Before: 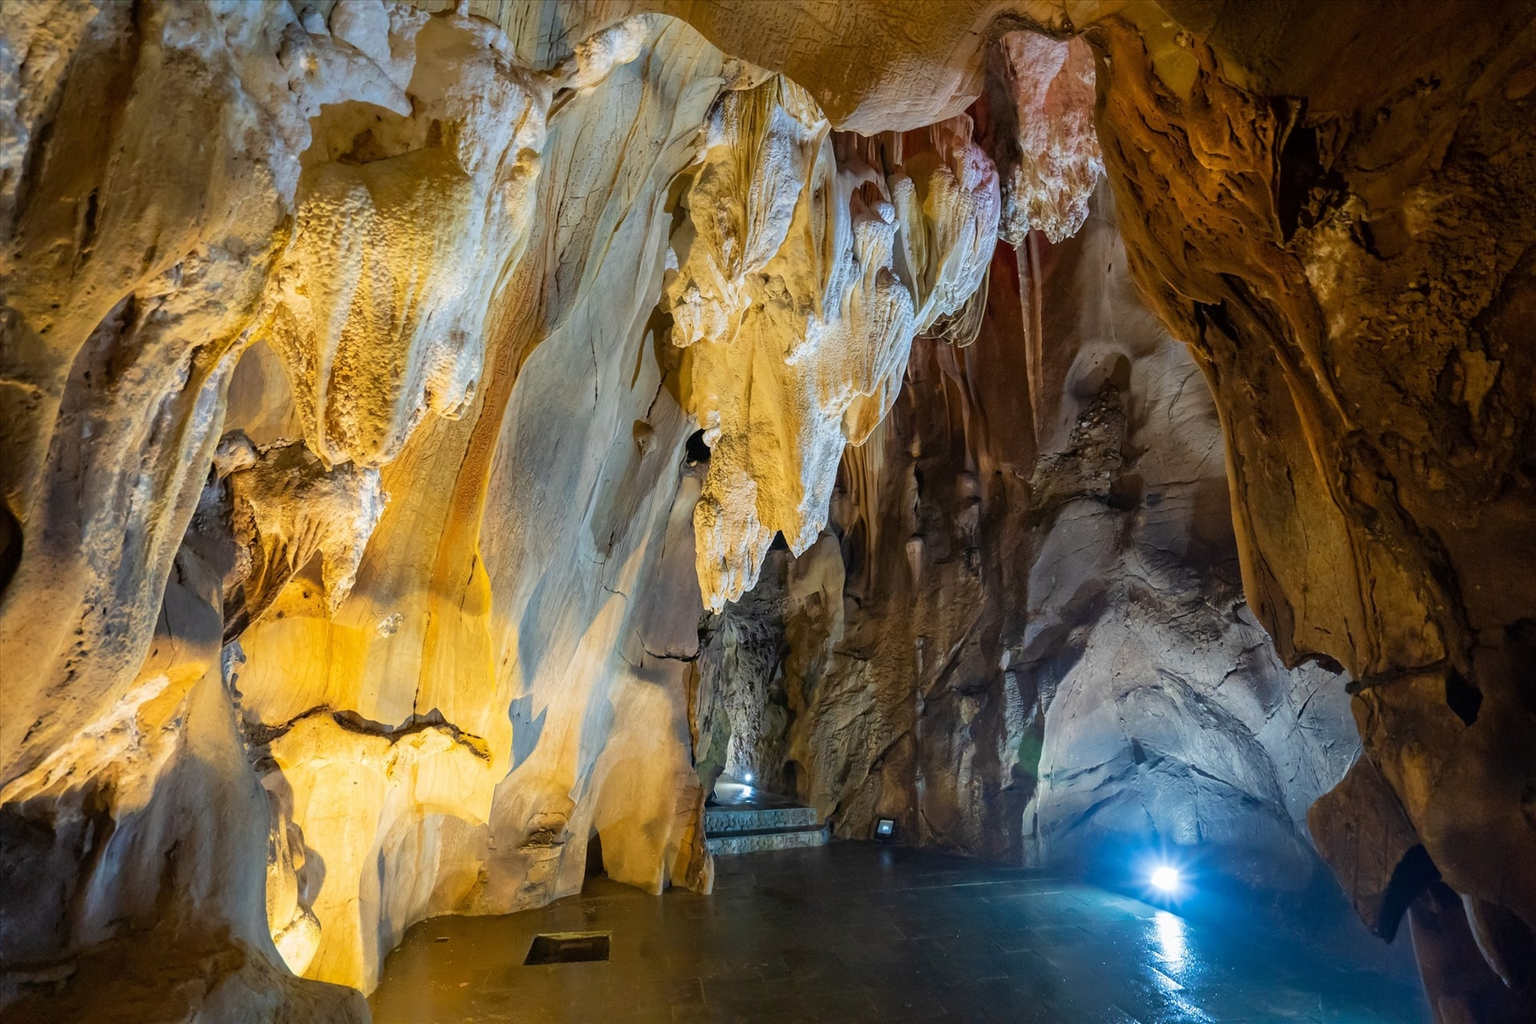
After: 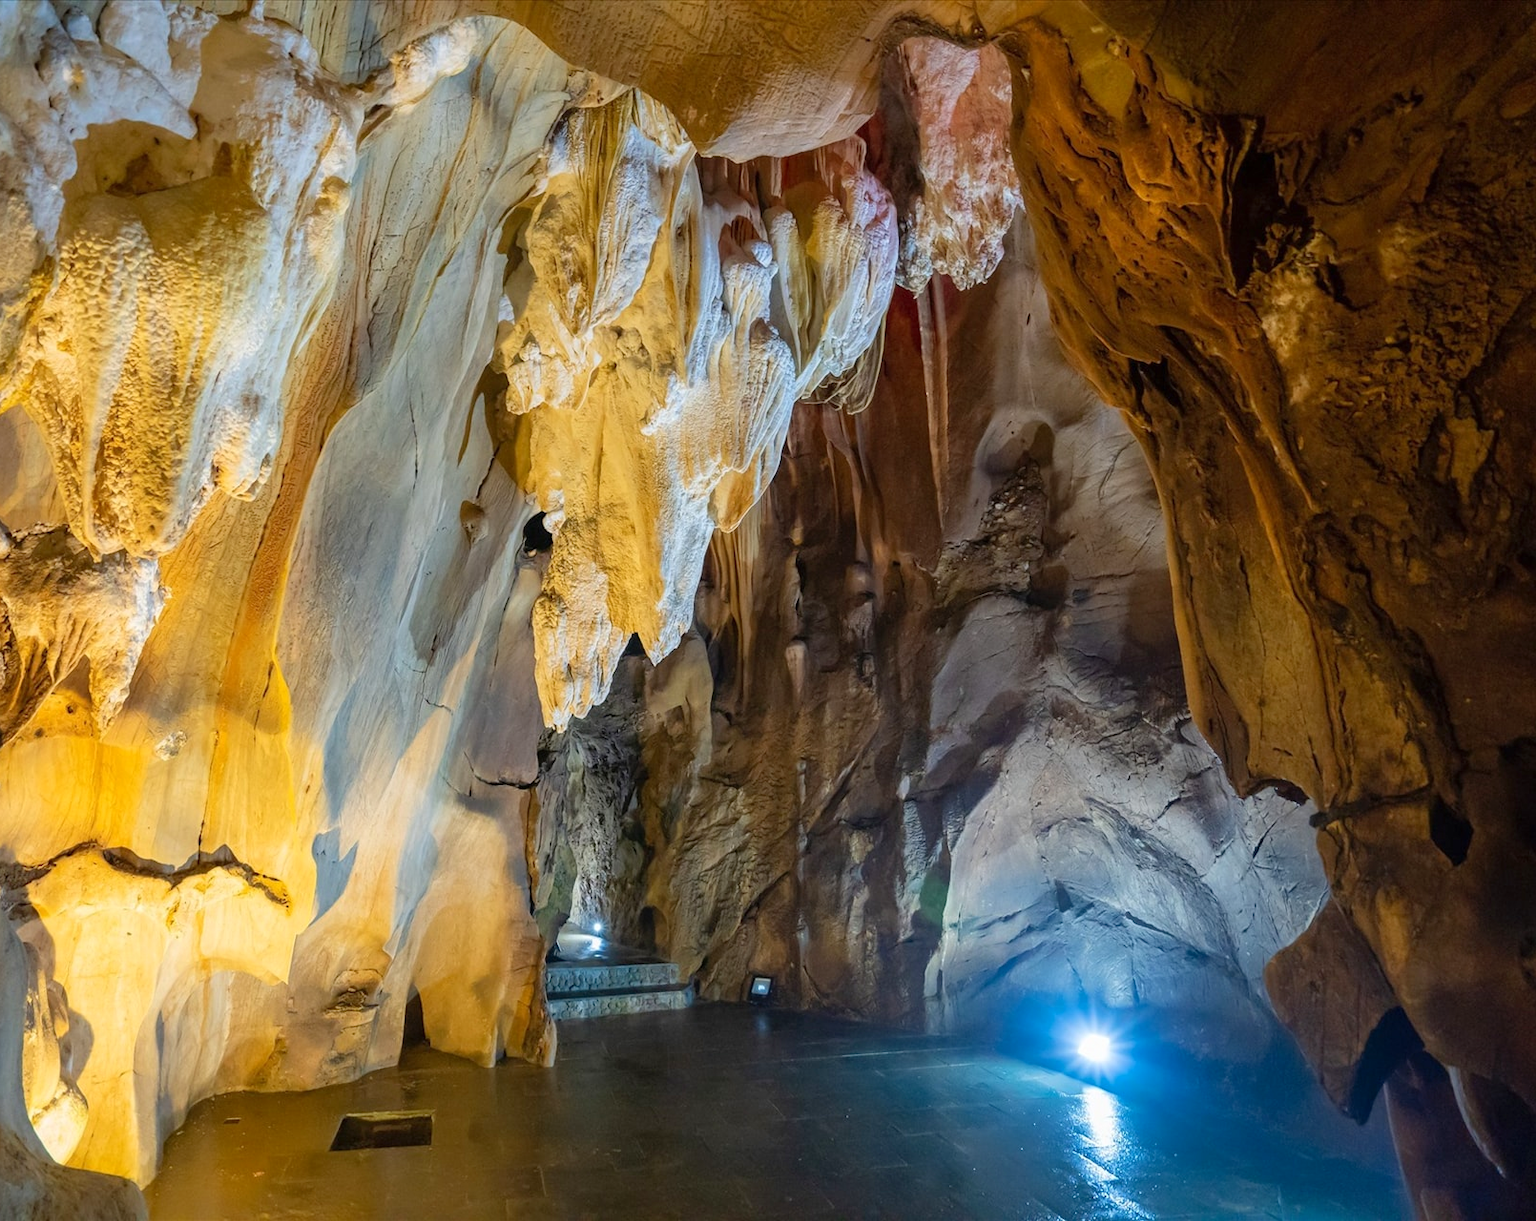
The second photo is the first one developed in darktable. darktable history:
white balance: emerald 1
crop: left 16.145%
levels: levels [0, 0.478, 1]
